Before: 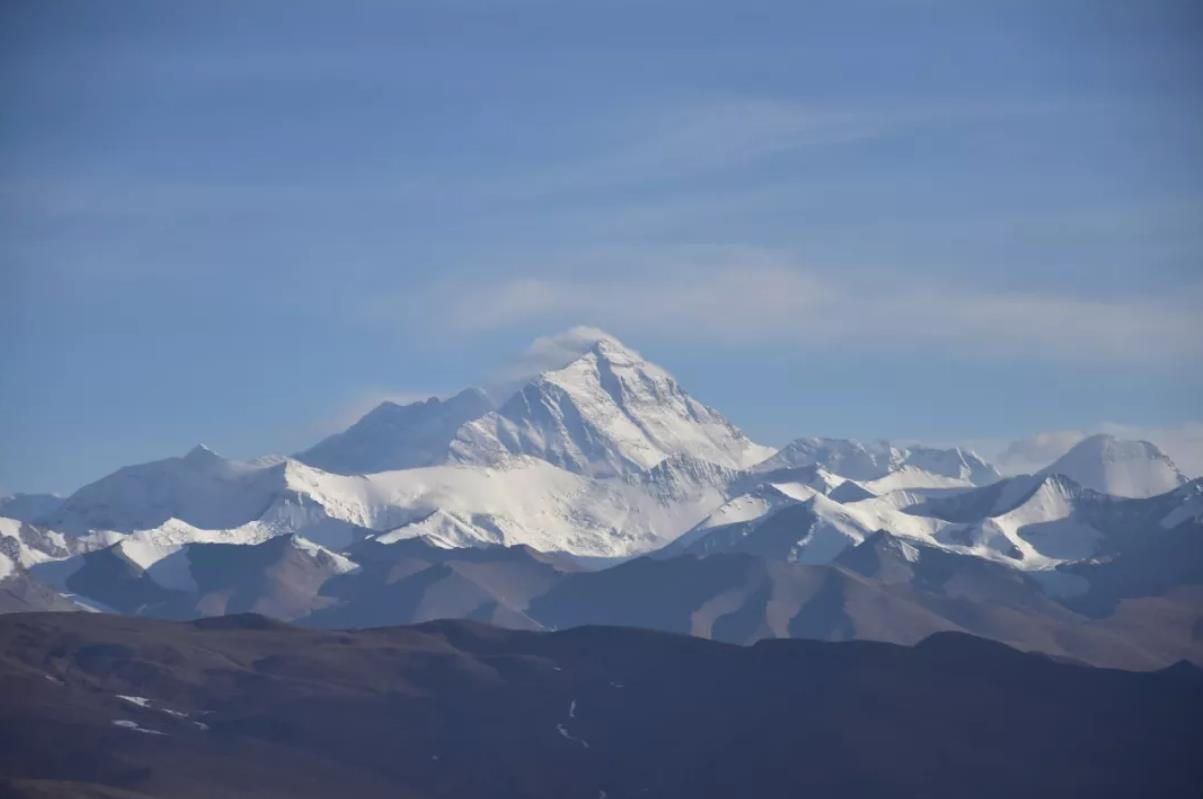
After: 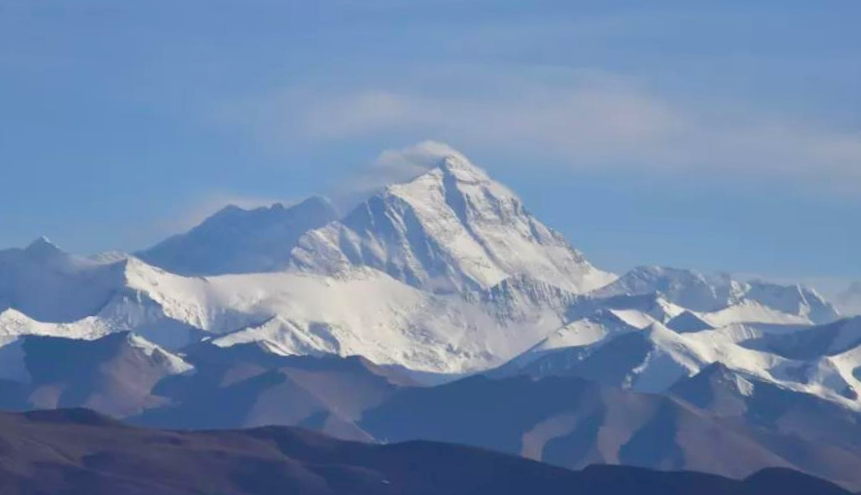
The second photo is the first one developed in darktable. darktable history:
crop and rotate: angle -3.37°, left 9.79%, top 20.73%, right 12.42%, bottom 11.82%
color balance rgb: perceptual saturation grading › global saturation 35%, perceptual saturation grading › highlights -25%, perceptual saturation grading › shadows 25%, global vibrance 10%
